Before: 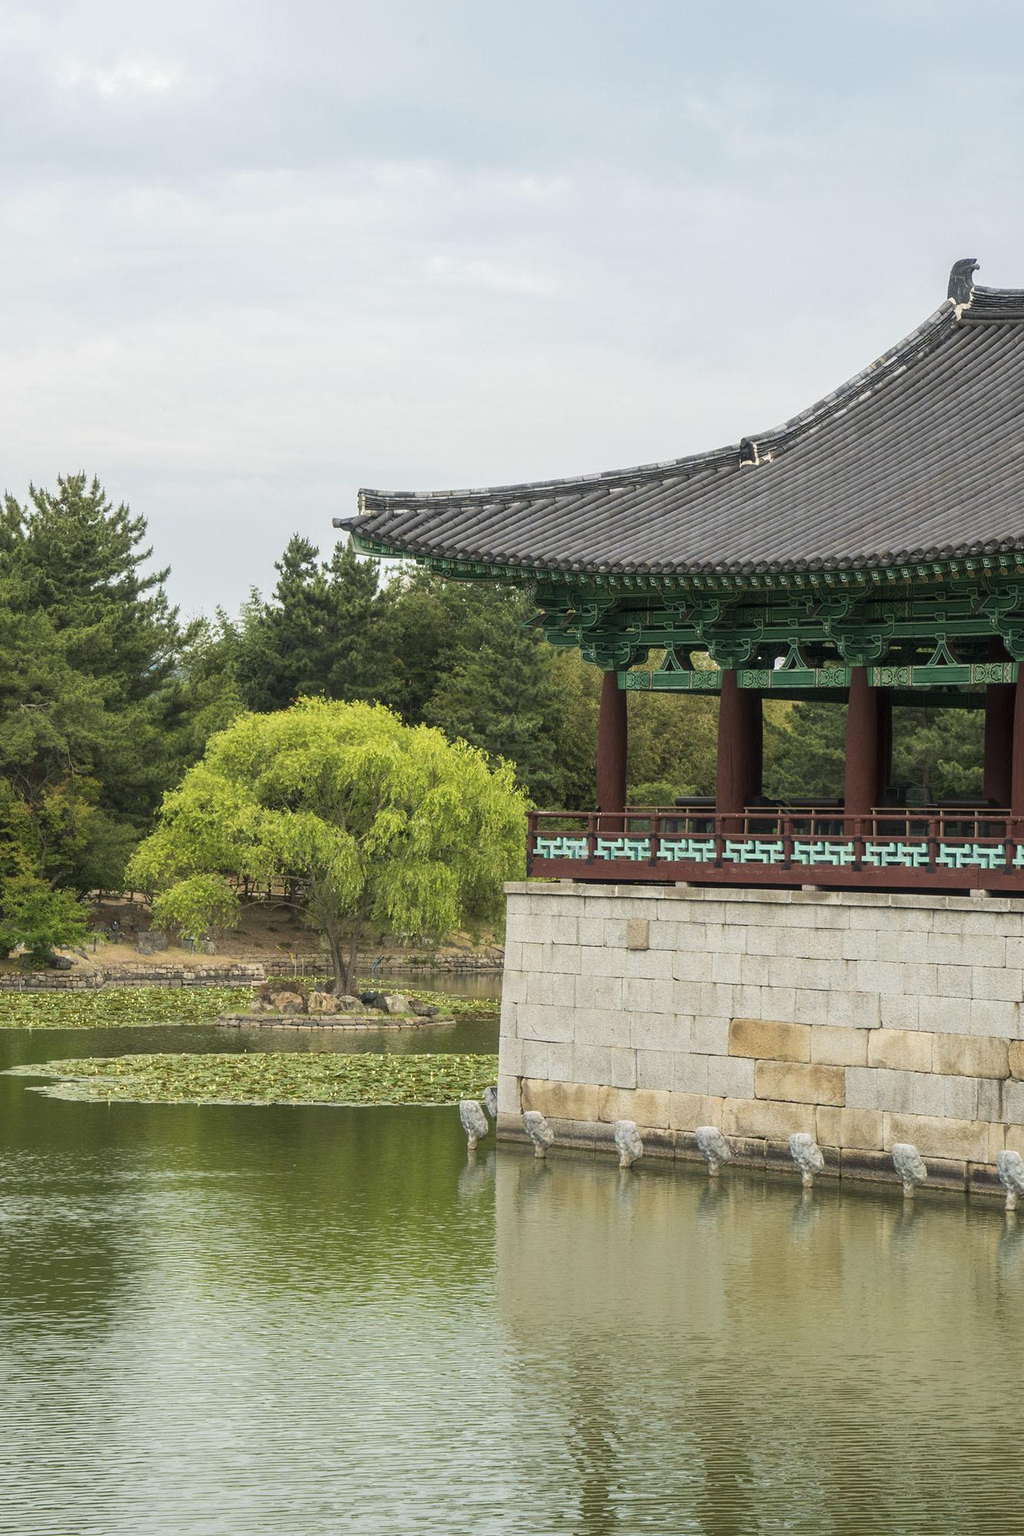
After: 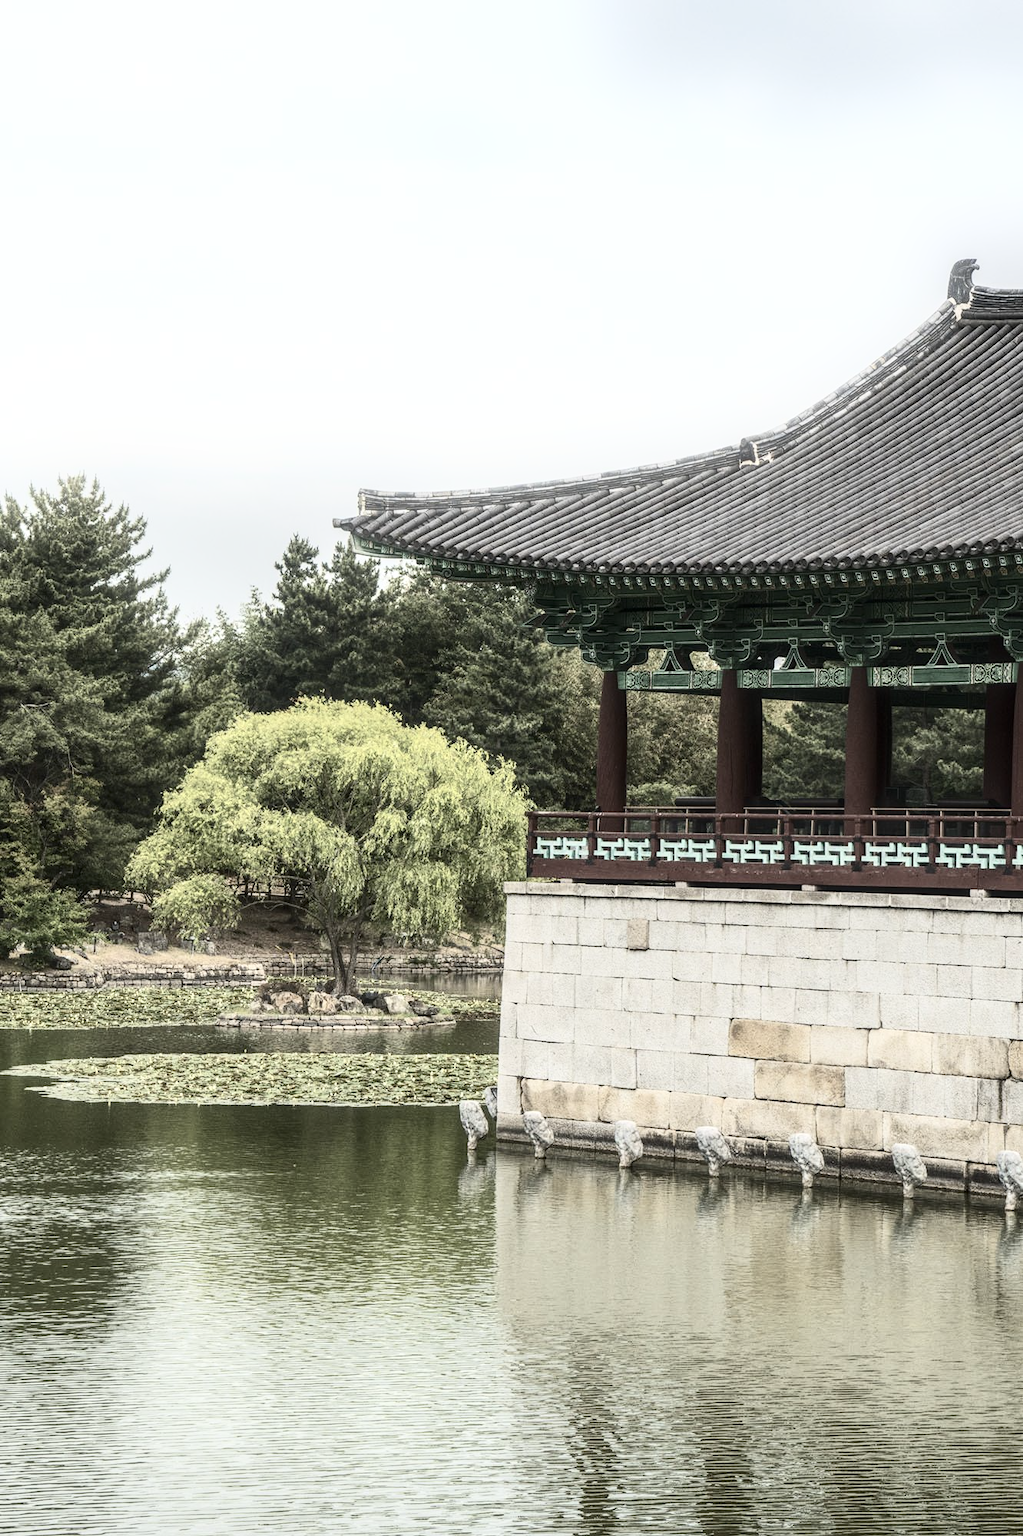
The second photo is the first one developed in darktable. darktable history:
color correction: saturation 0.57
bloom: size 9%, threshold 100%, strength 7%
local contrast: on, module defaults
contrast brightness saturation: contrast 0.39, brightness 0.1
